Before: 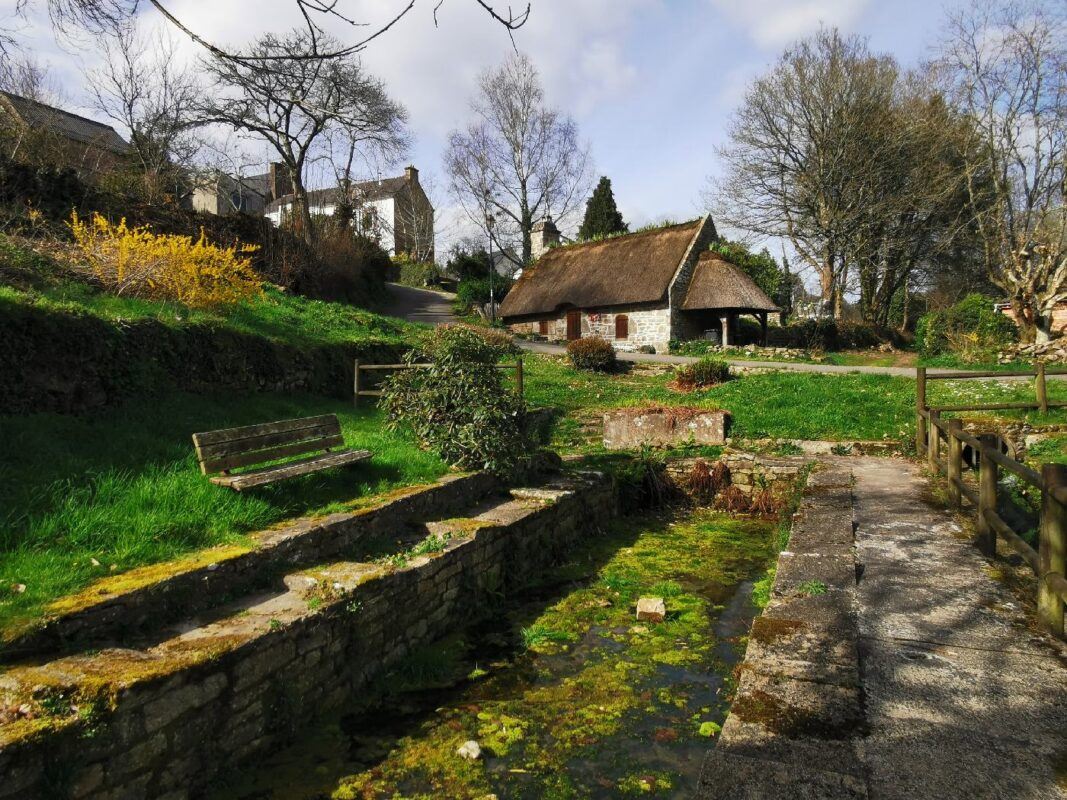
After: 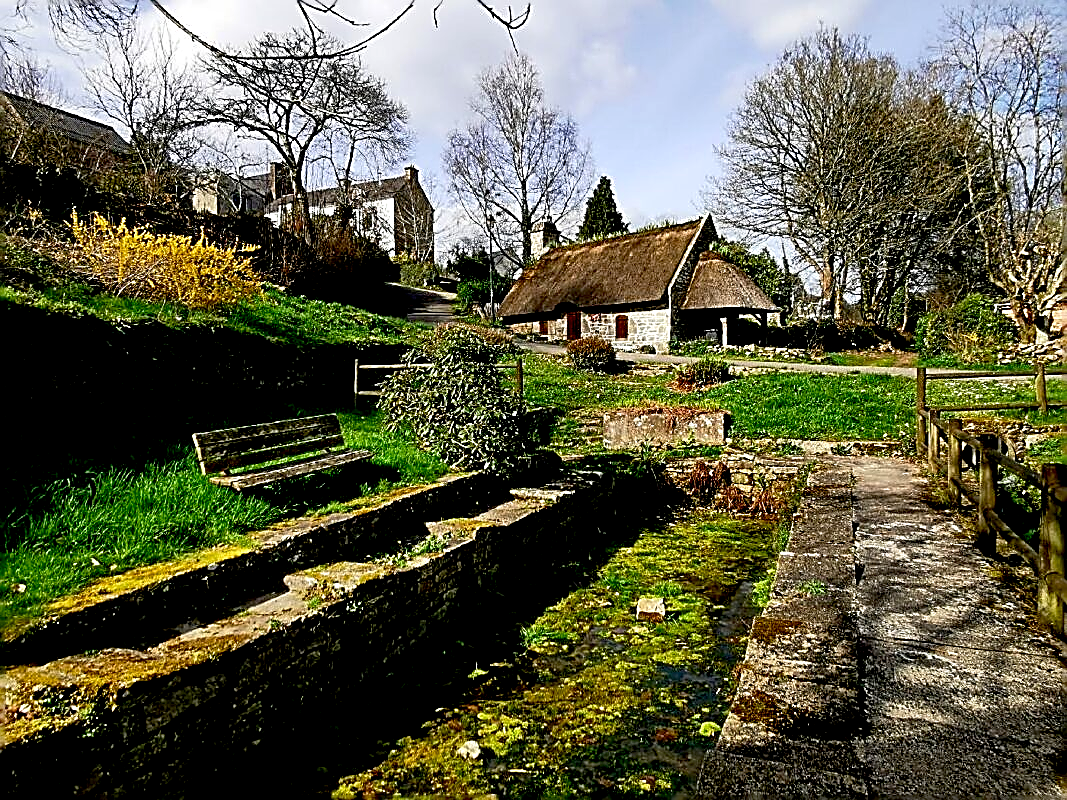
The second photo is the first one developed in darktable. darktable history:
sharpen: amount 2
exposure: black level correction 0.025, exposure 0.182 EV, compensate highlight preservation false
